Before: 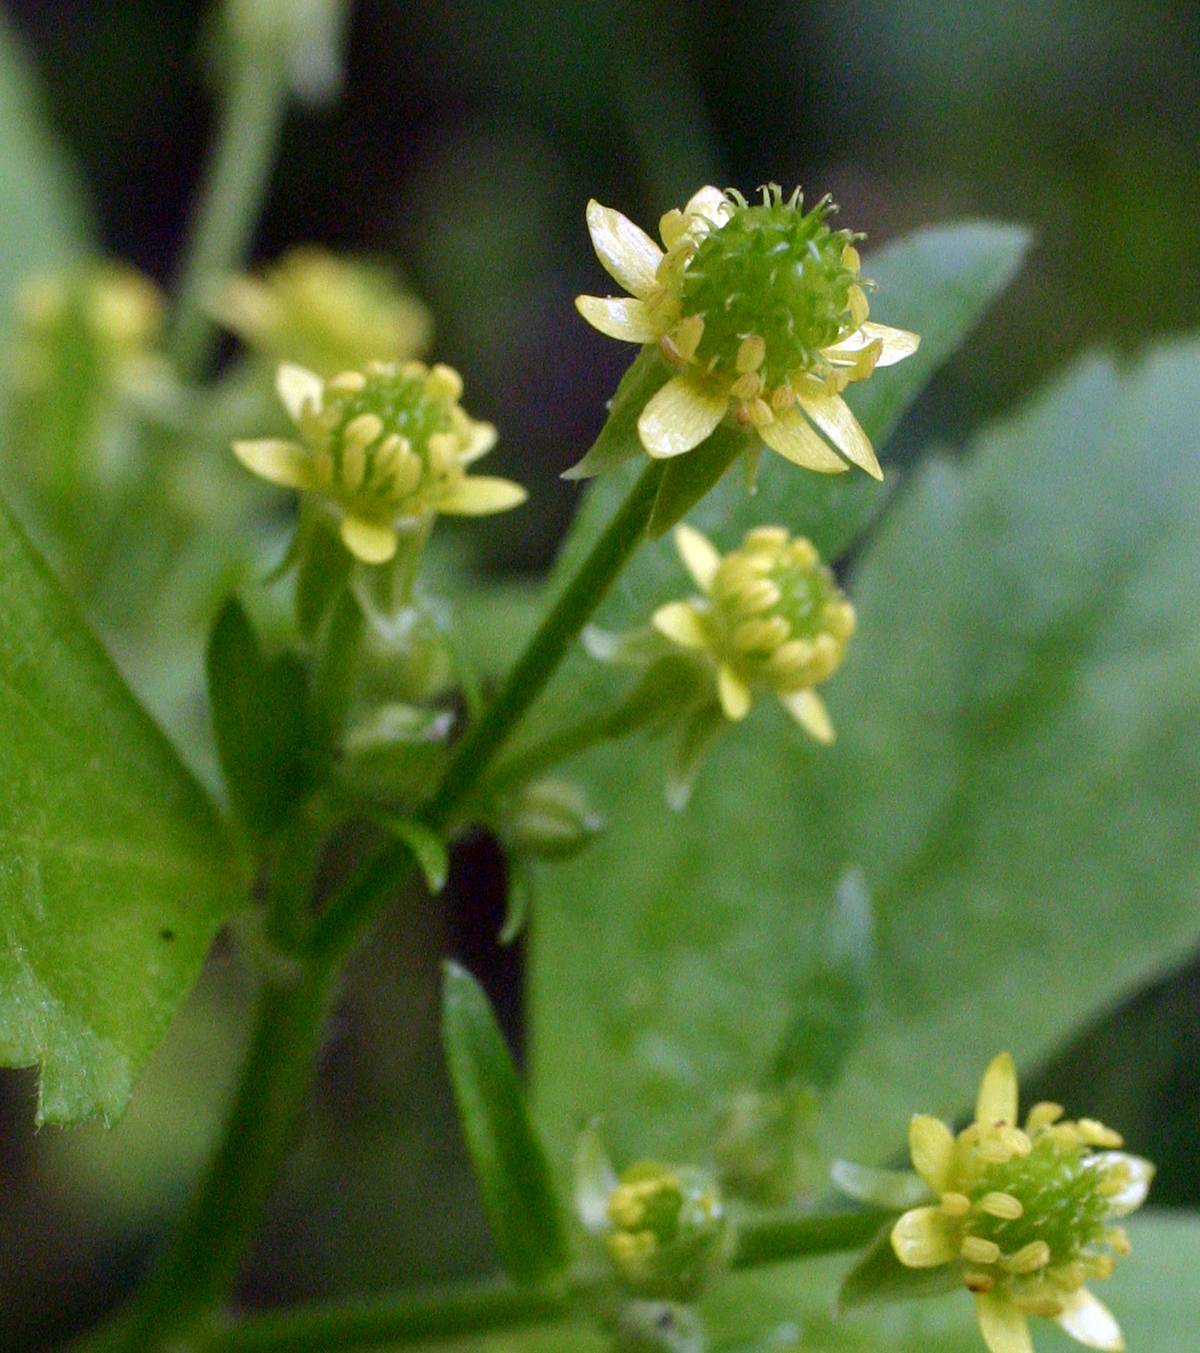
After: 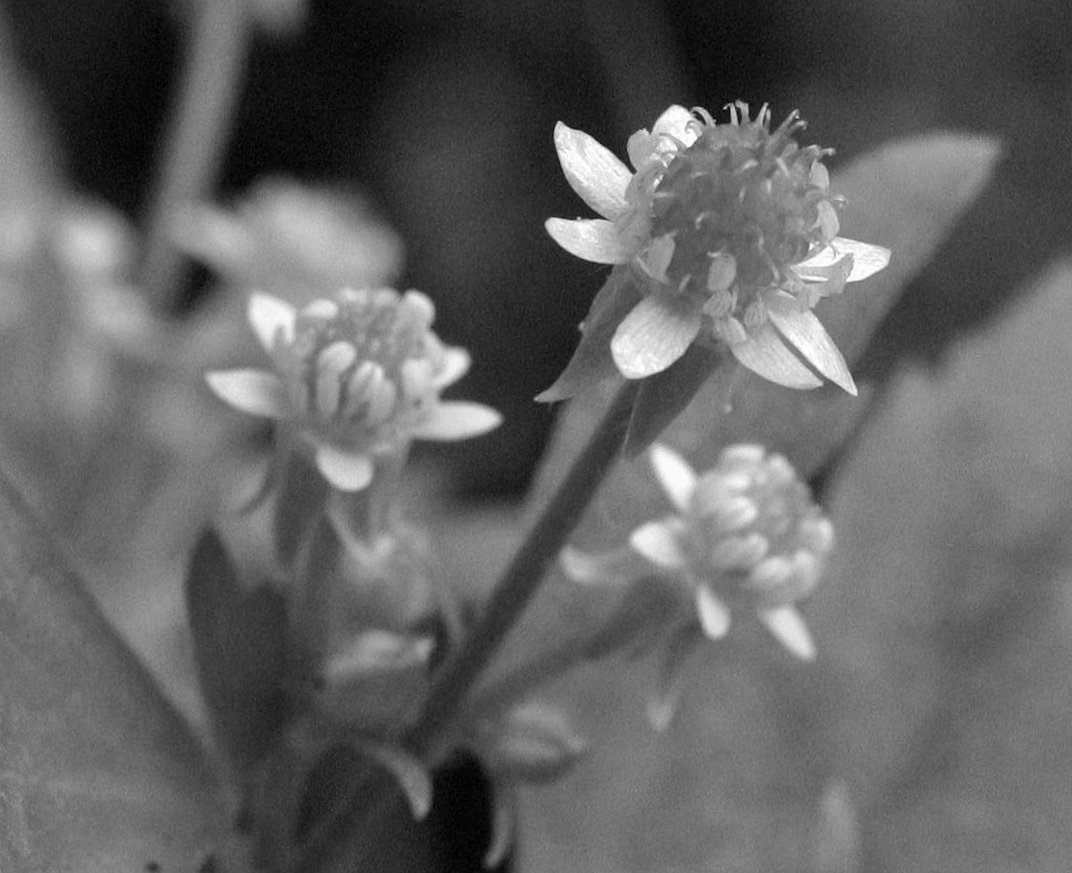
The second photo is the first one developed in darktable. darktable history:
monochrome: on, module defaults
crop: left 1.509%, top 3.452%, right 7.696%, bottom 28.452%
rotate and perspective: rotation -1.42°, crop left 0.016, crop right 0.984, crop top 0.035, crop bottom 0.965
